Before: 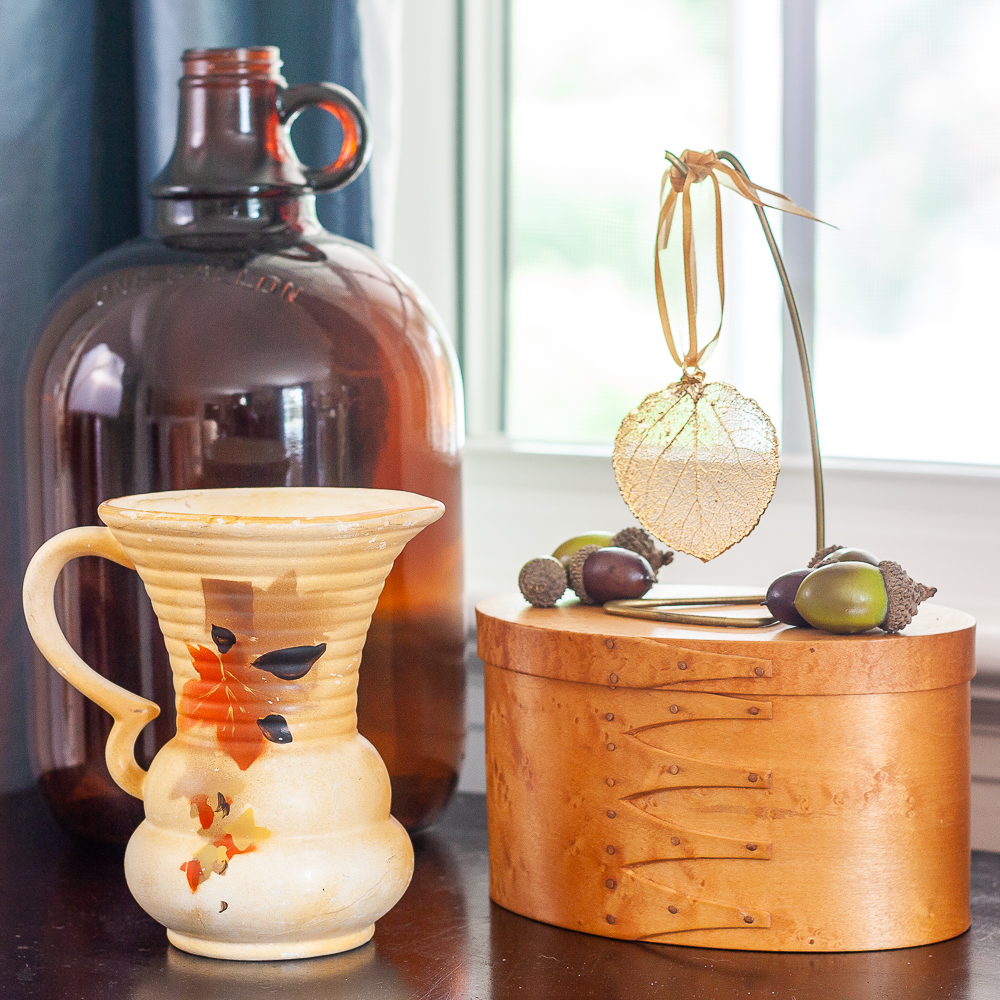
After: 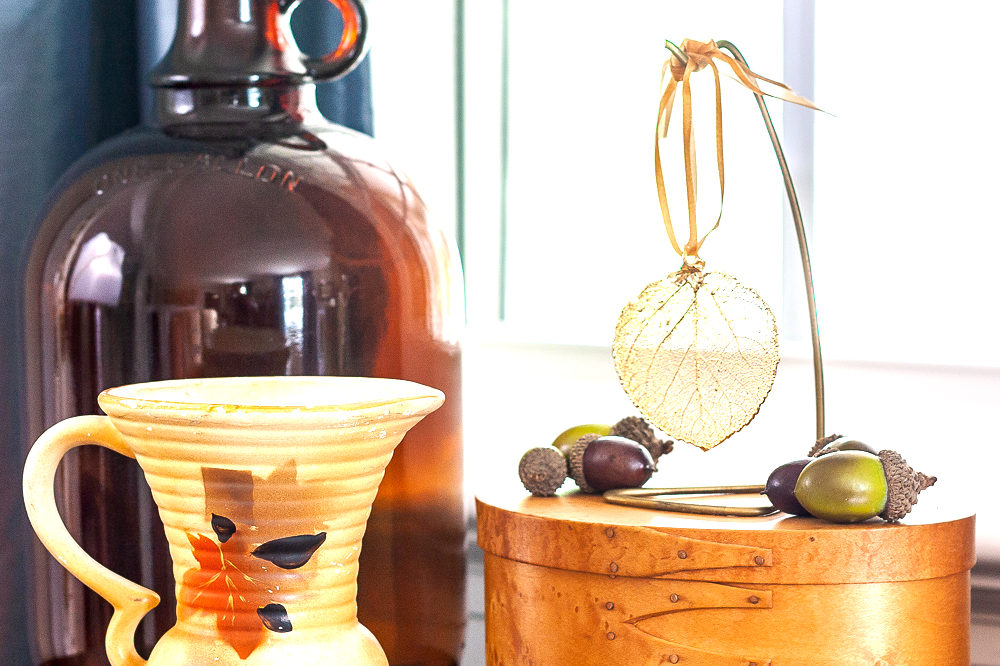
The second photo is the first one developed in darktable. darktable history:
crop: top 11.178%, bottom 22.153%
haze removal: compatibility mode true
color balance rgb: highlights gain › chroma 0.26%, highlights gain › hue 331.99°, perceptual saturation grading › global saturation 0.056%, perceptual brilliance grading › global brilliance -5.216%, perceptual brilliance grading › highlights 24.483%, perceptual brilliance grading › mid-tones 7.199%, perceptual brilliance grading › shadows -4.803%
